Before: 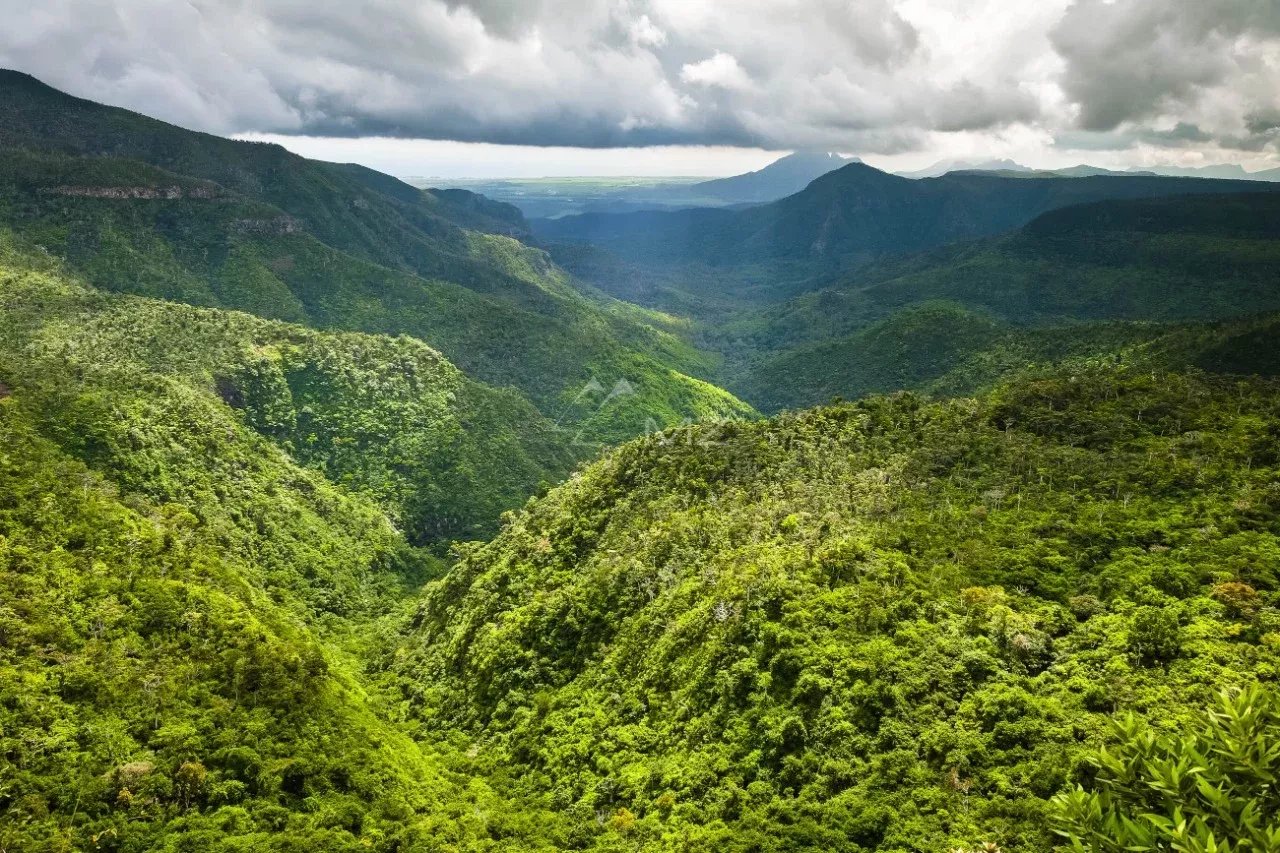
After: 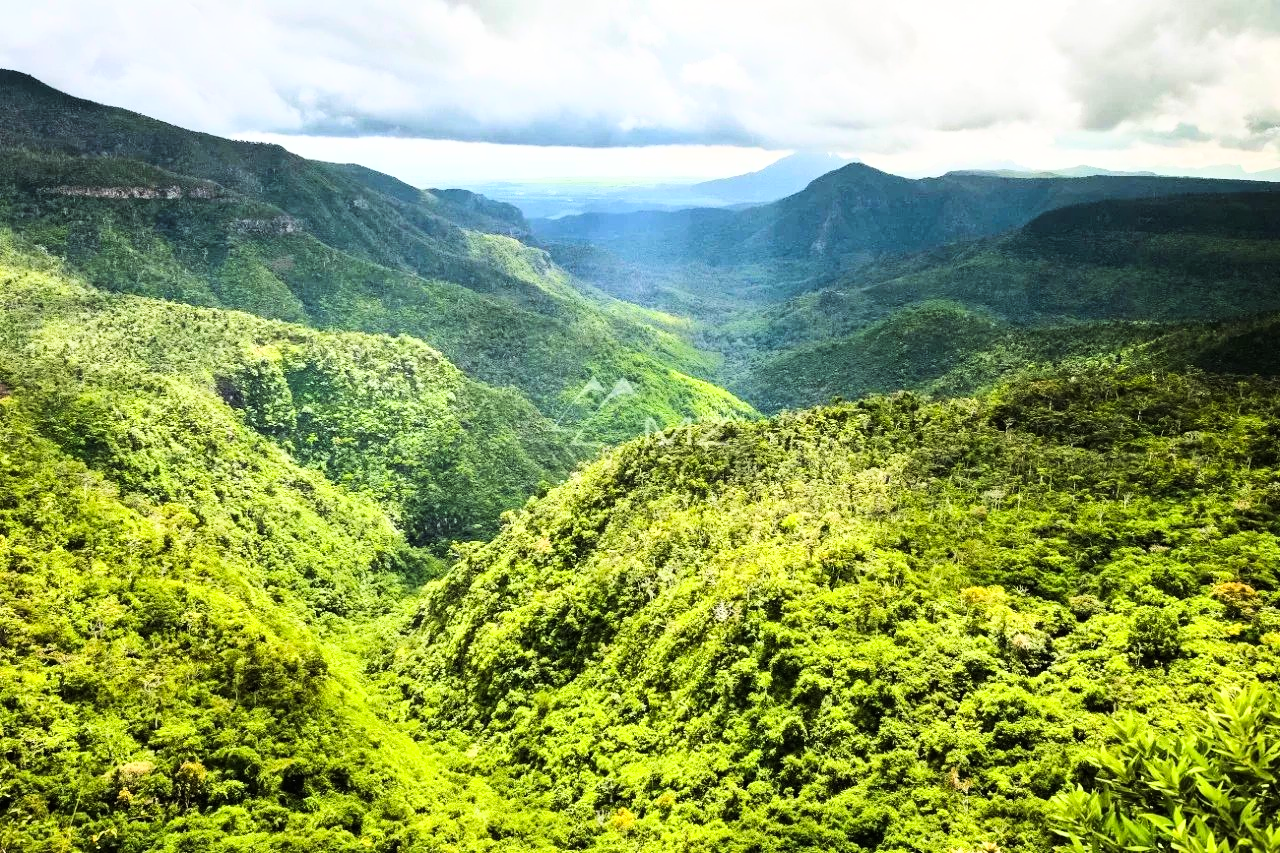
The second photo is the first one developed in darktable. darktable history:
tone curve: curves: ch0 [(0, 0) (0.266, 0.247) (0.741, 0.751) (1, 1)], preserve colors none
base curve: curves: ch0 [(0, 0) (0.007, 0.004) (0.027, 0.03) (0.046, 0.07) (0.207, 0.54) (0.442, 0.872) (0.673, 0.972) (1, 1)]
